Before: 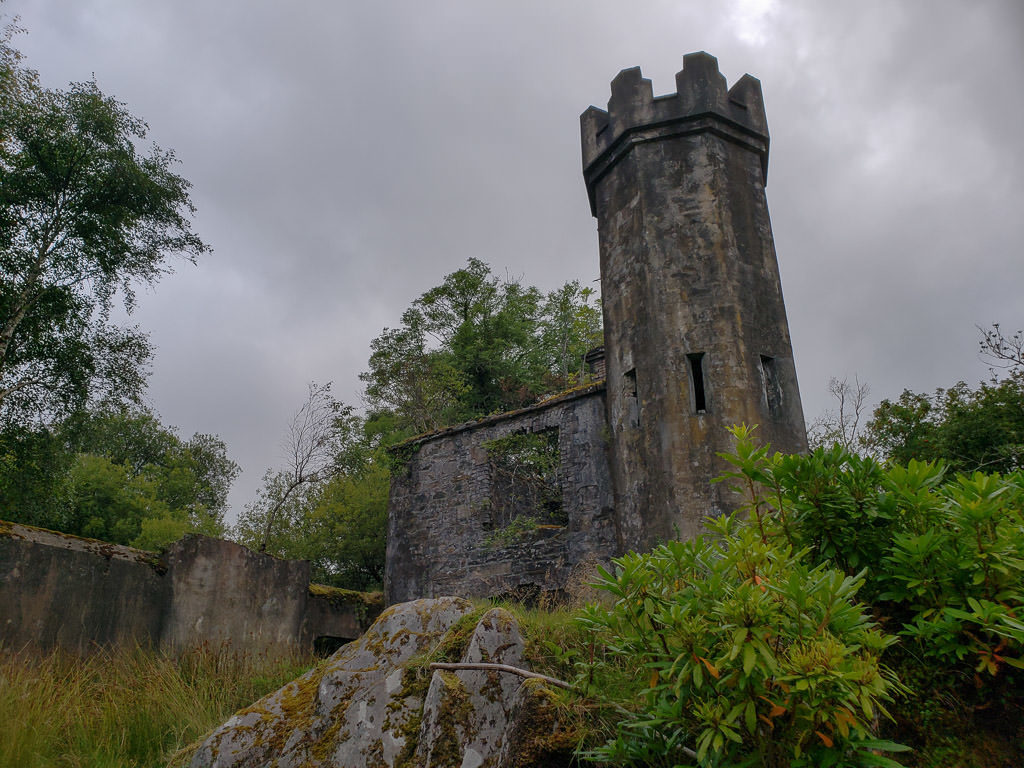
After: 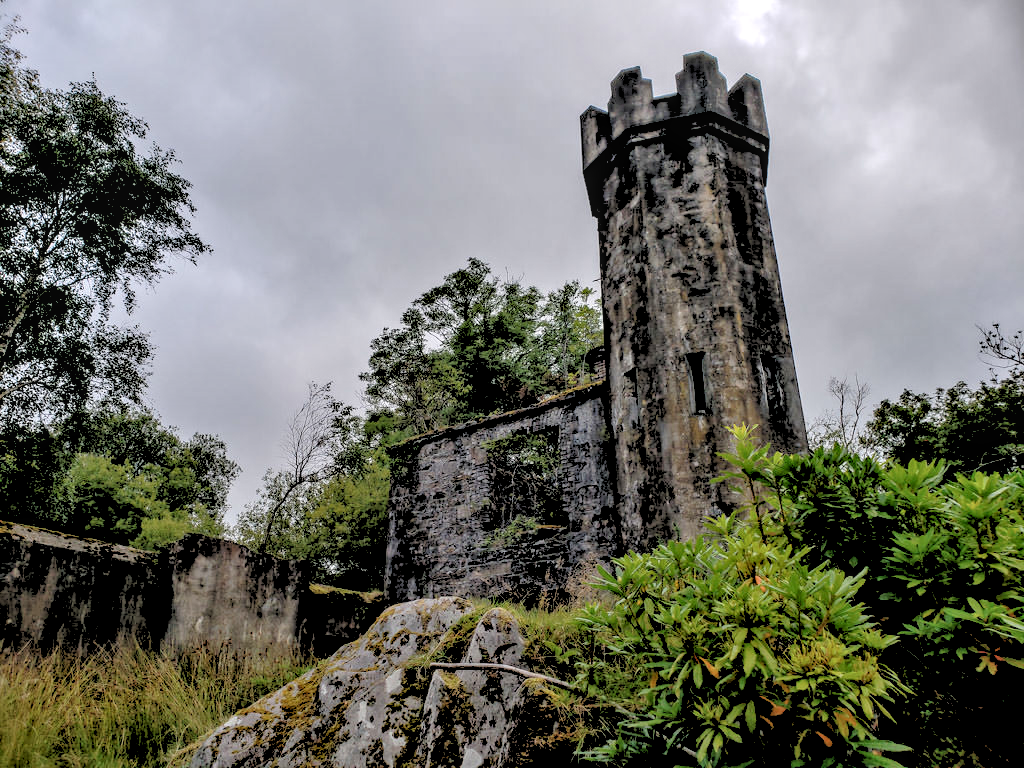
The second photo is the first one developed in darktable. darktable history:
contrast equalizer: y [[0.511, 0.558, 0.631, 0.632, 0.559, 0.512], [0.5 ×6], [0.507, 0.559, 0.627, 0.644, 0.647, 0.647], [0 ×6], [0 ×6]]
local contrast: on, module defaults
rgb levels: levels [[0.027, 0.429, 0.996], [0, 0.5, 1], [0, 0.5, 1]]
